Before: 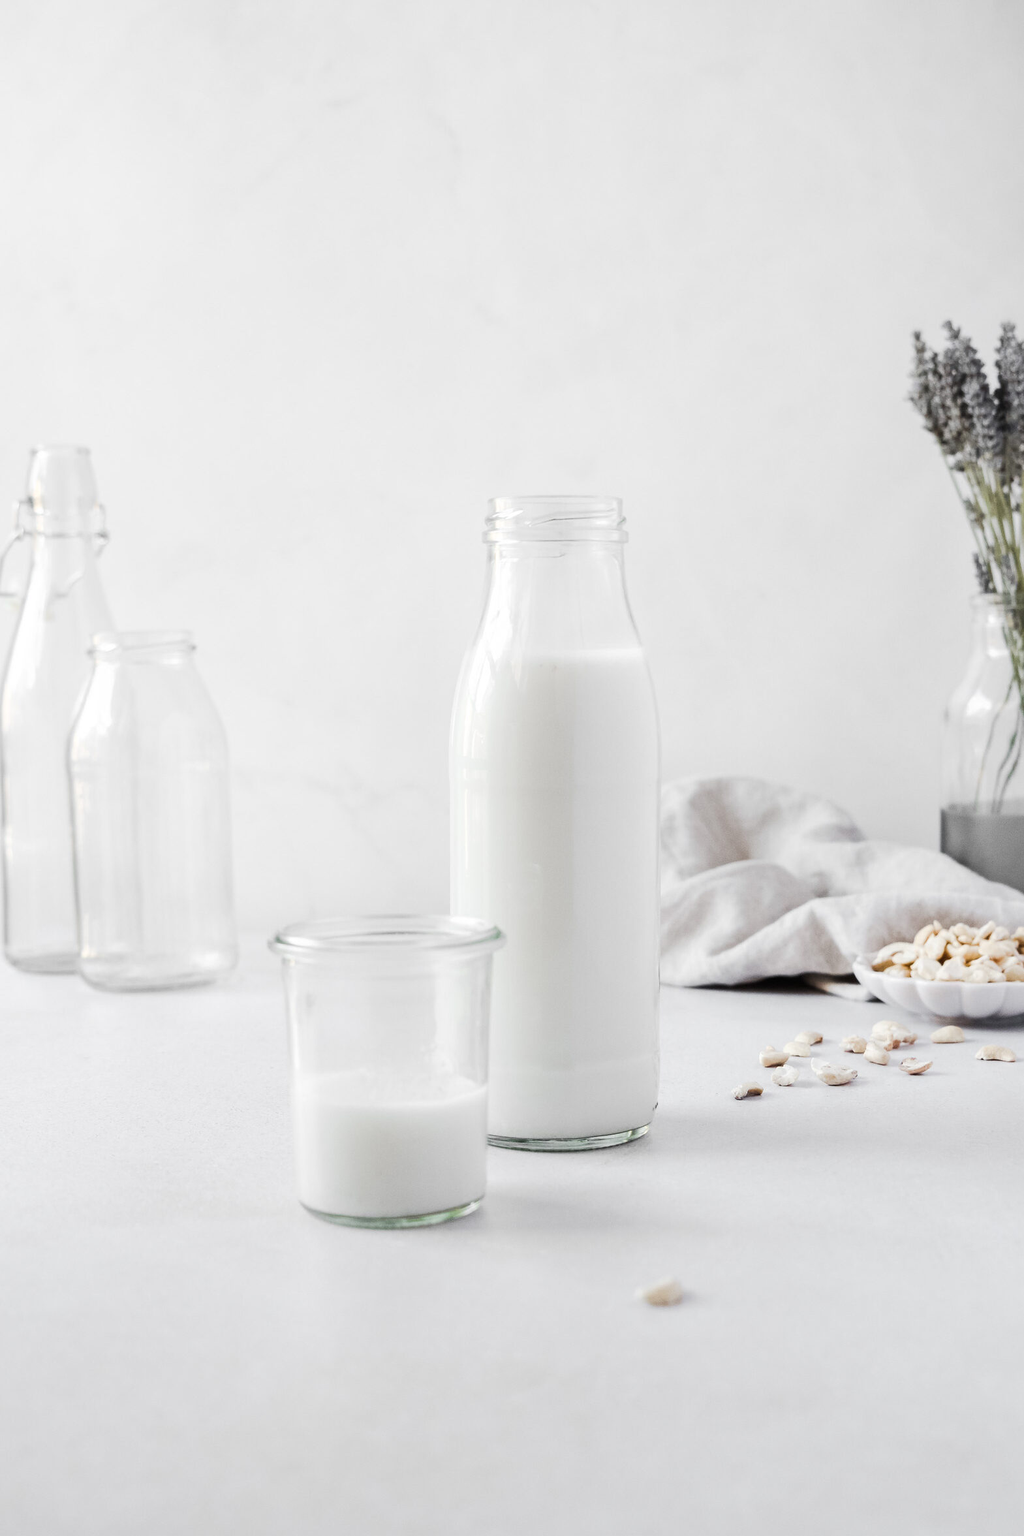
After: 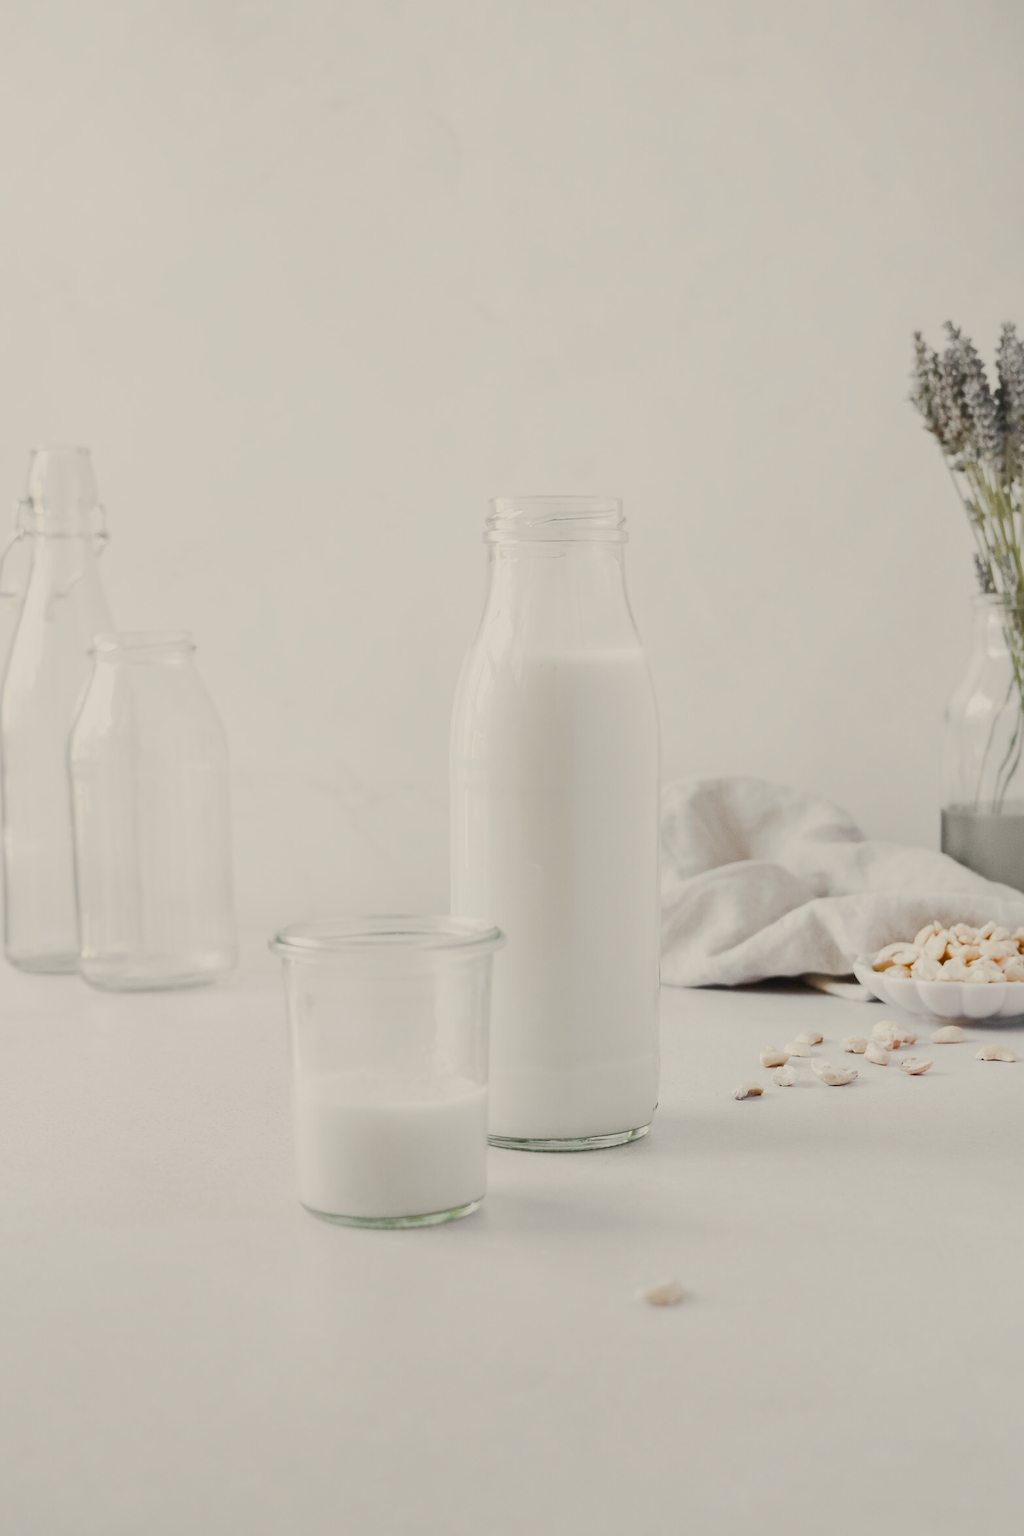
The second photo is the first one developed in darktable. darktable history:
exposure: exposure 0.178 EV, compensate exposure bias true, compensate highlight preservation false
white balance: red 1.029, blue 0.92
color balance rgb: shadows lift › chroma 1%, shadows lift › hue 113°, highlights gain › chroma 0.2%, highlights gain › hue 333°, perceptual saturation grading › global saturation 20%, perceptual saturation grading › highlights -50%, perceptual saturation grading › shadows 25%, contrast -30%
